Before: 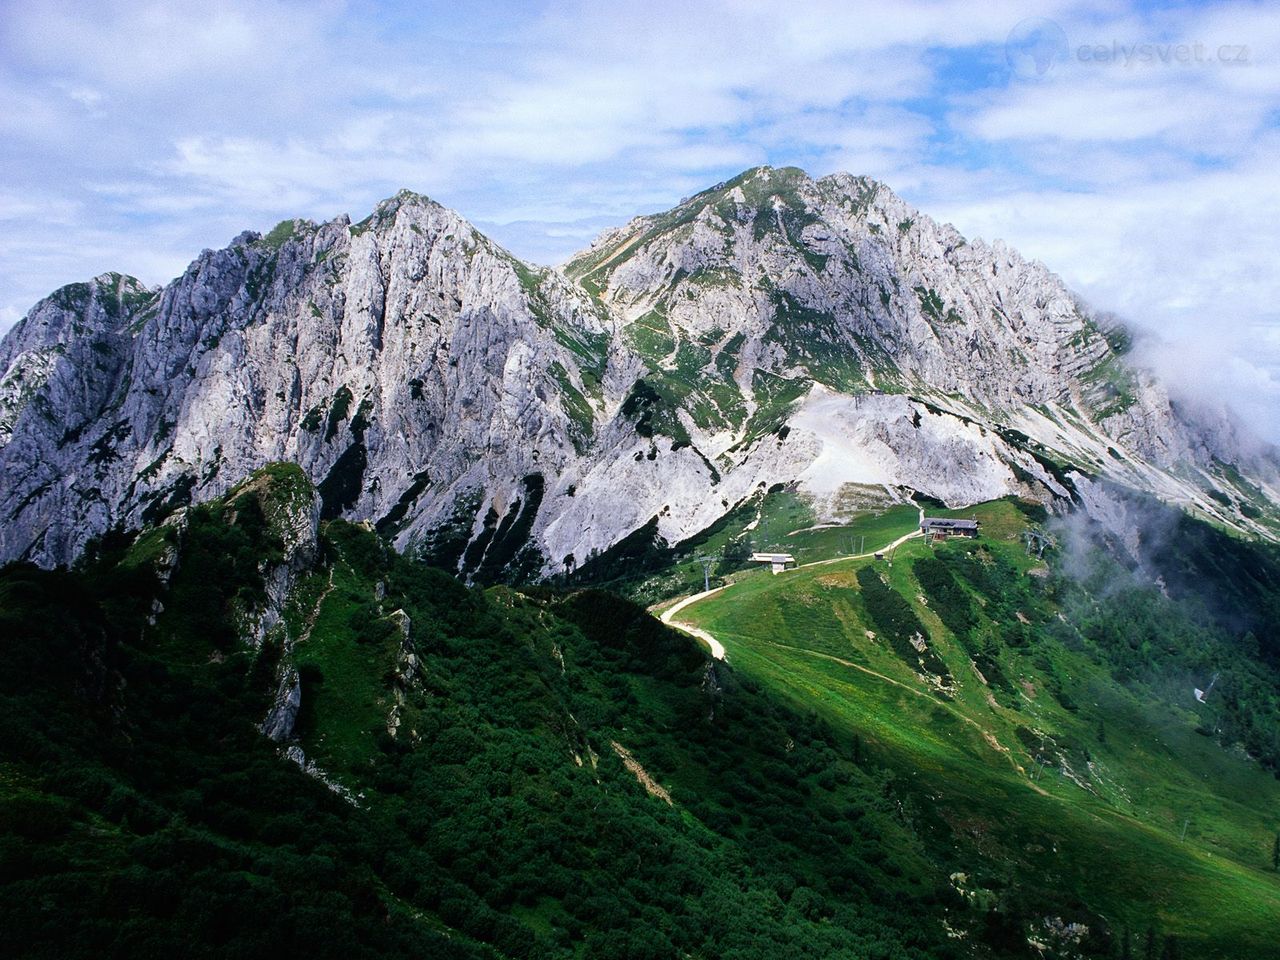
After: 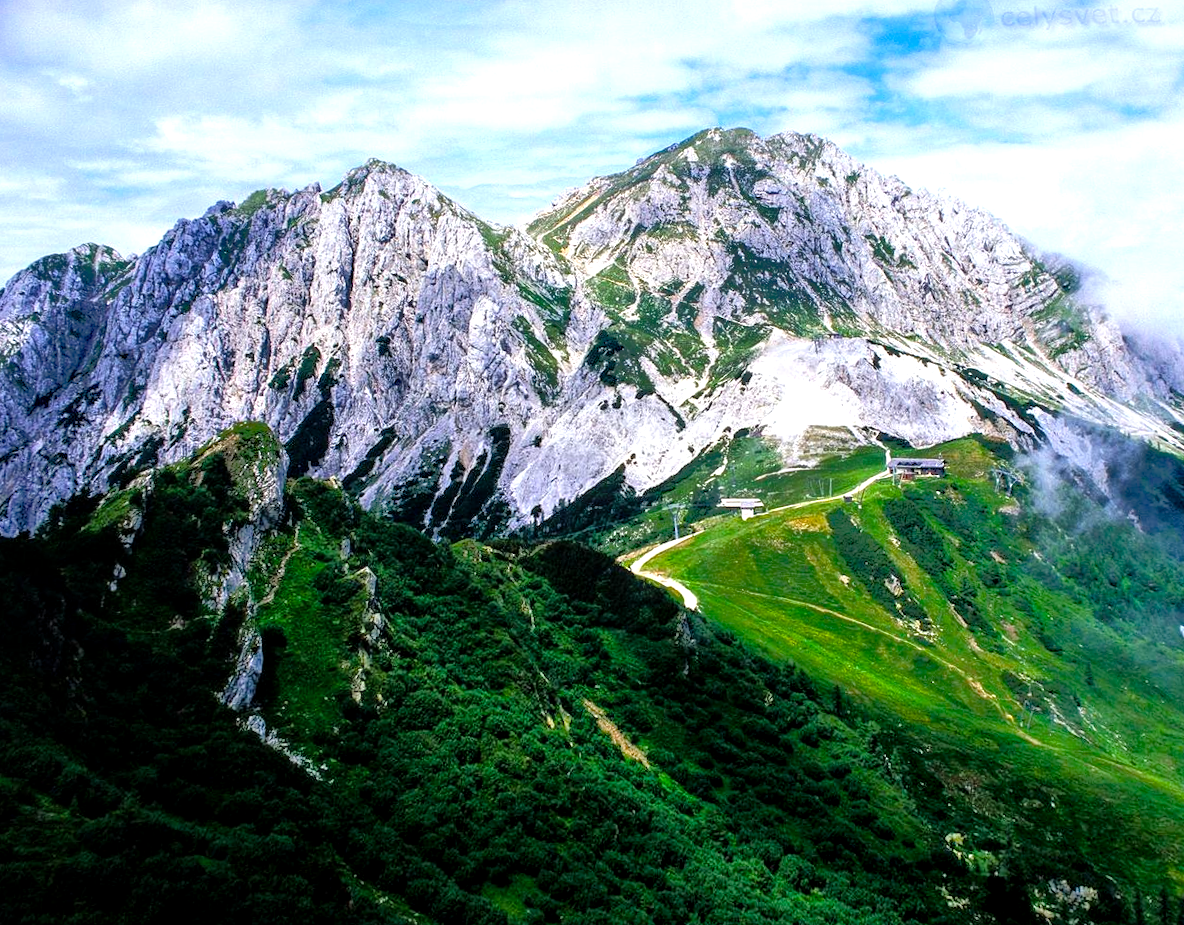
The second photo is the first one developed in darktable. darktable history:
local contrast: detail 130%
color zones: curves: ch0 [(0, 0.613) (0.01, 0.613) (0.245, 0.448) (0.498, 0.529) (0.642, 0.665) (0.879, 0.777) (0.99, 0.613)]; ch1 [(0, 0) (0.143, 0) (0.286, 0) (0.429, 0) (0.571, 0) (0.714, 0) (0.857, 0)], mix -93.41%
exposure: black level correction 0.001, exposure 0.5 EV, compensate exposure bias true, compensate highlight preservation false
rotate and perspective: rotation -1.68°, lens shift (vertical) -0.146, crop left 0.049, crop right 0.912, crop top 0.032, crop bottom 0.96
color balance rgb: linear chroma grading › global chroma 15%, perceptual saturation grading › global saturation 30%
levels: mode automatic, black 0.023%, white 99.97%, levels [0.062, 0.494, 0.925]
tone equalizer: -8 EV -0.528 EV, -7 EV -0.319 EV, -6 EV -0.083 EV, -5 EV 0.413 EV, -4 EV 0.985 EV, -3 EV 0.791 EV, -2 EV -0.01 EV, -1 EV 0.14 EV, +0 EV -0.012 EV, smoothing 1
